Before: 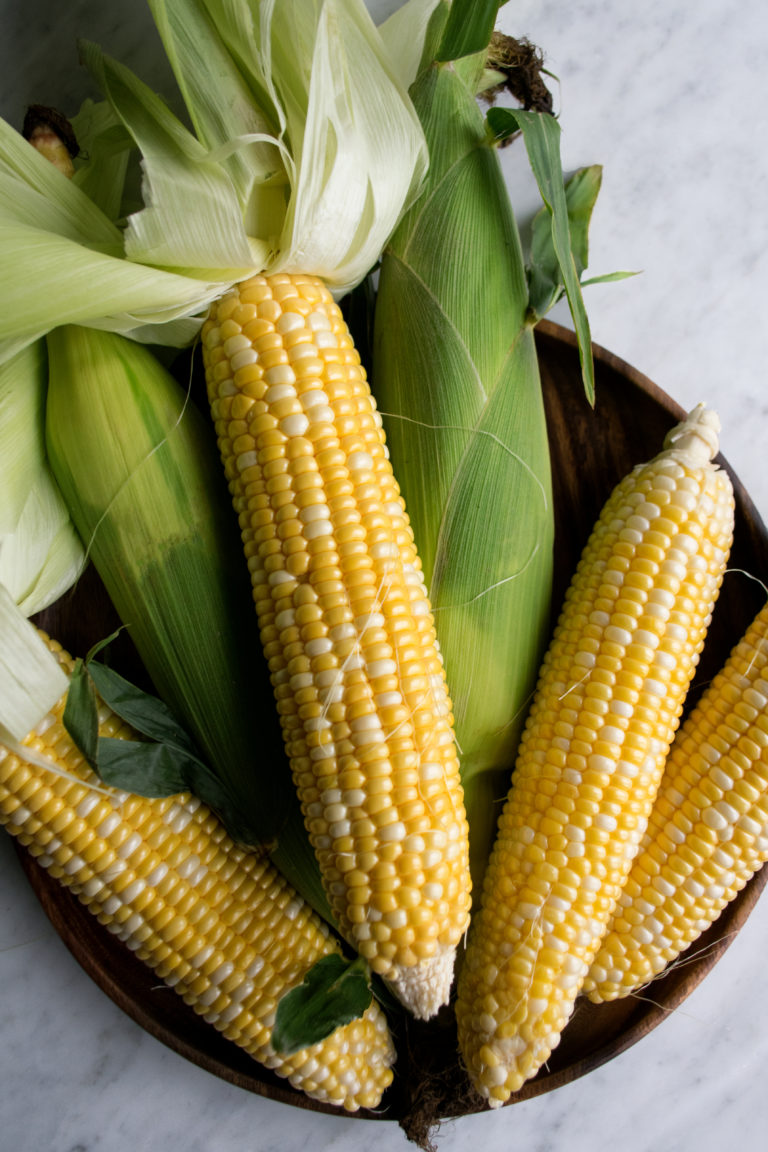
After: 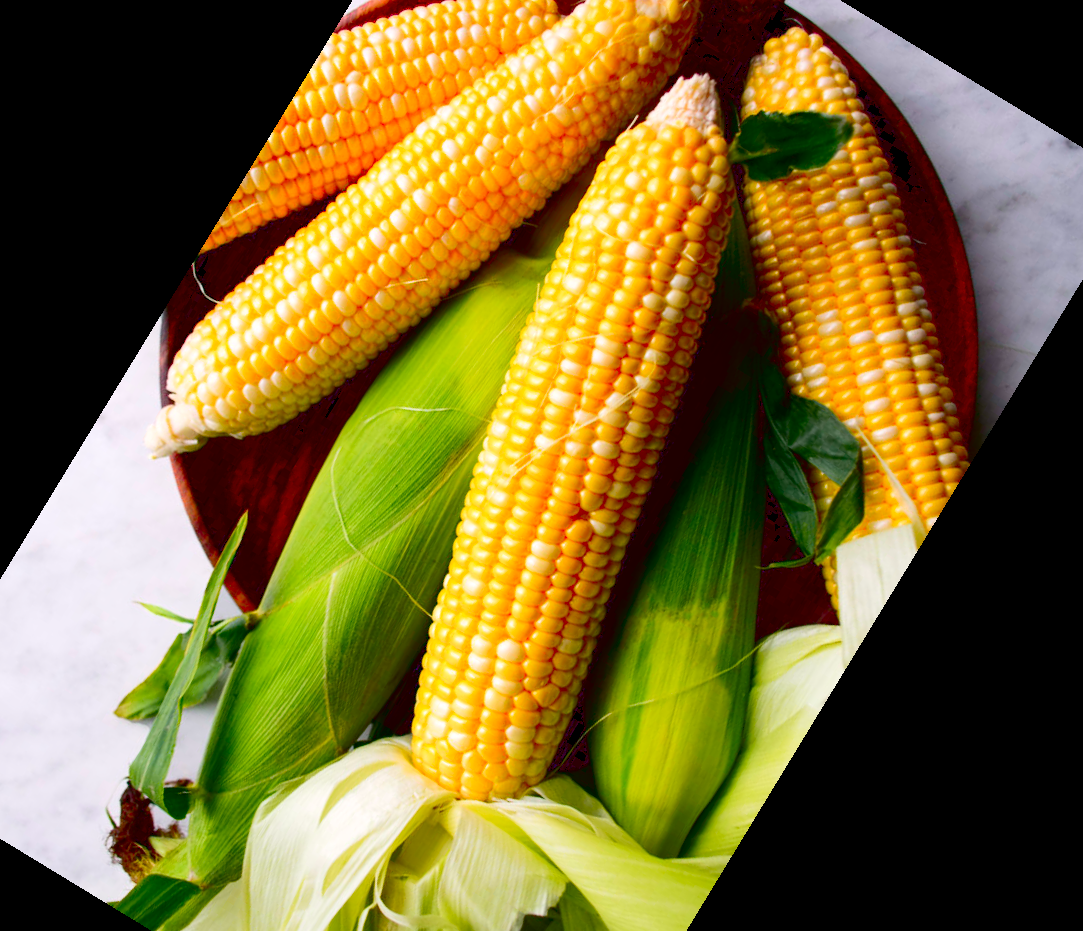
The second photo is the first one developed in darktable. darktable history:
tone curve: curves: ch0 [(0, 0) (0.106, 0.026) (0.275, 0.155) (0.392, 0.314) (0.513, 0.481) (0.657, 0.667) (1, 1)]; ch1 [(0, 0) (0.5, 0.511) (0.536, 0.579) (0.587, 0.69) (1, 1)]; ch2 [(0, 0) (0.5, 0.5) (0.55, 0.552) (0.625, 0.699) (1, 1)], color space Lab, independent channels, preserve colors none
levels: levels [0, 0.397, 0.955]
crop and rotate: angle 148.68°, left 9.111%, top 15.603%, right 4.588%, bottom 17.041%
